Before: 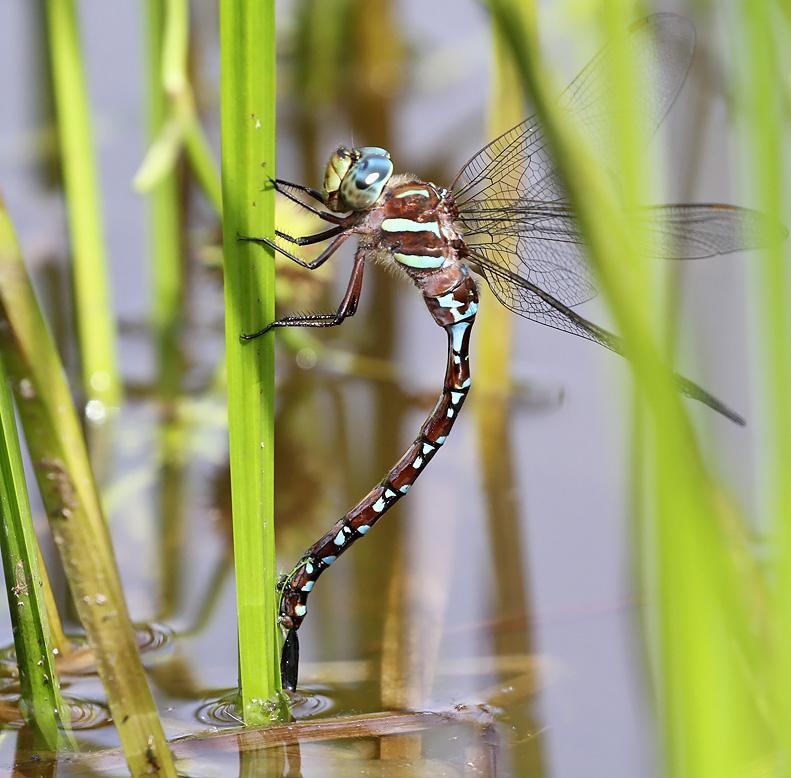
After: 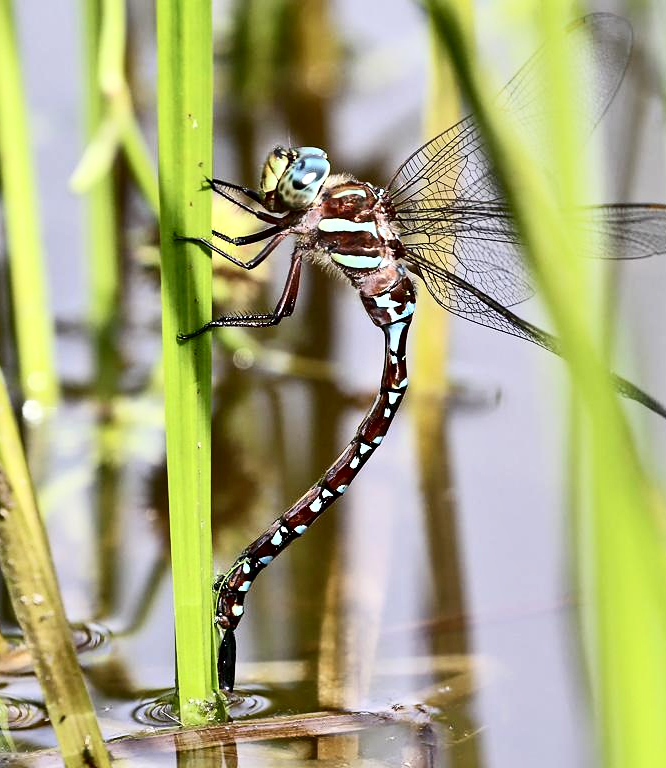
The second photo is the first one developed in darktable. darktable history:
crop: left 8.026%, right 7.374%
contrast brightness saturation: contrast 0.28
contrast equalizer: y [[0.524, 0.538, 0.547, 0.548, 0.538, 0.524], [0.5 ×6], [0.5 ×6], [0 ×6], [0 ×6]]
